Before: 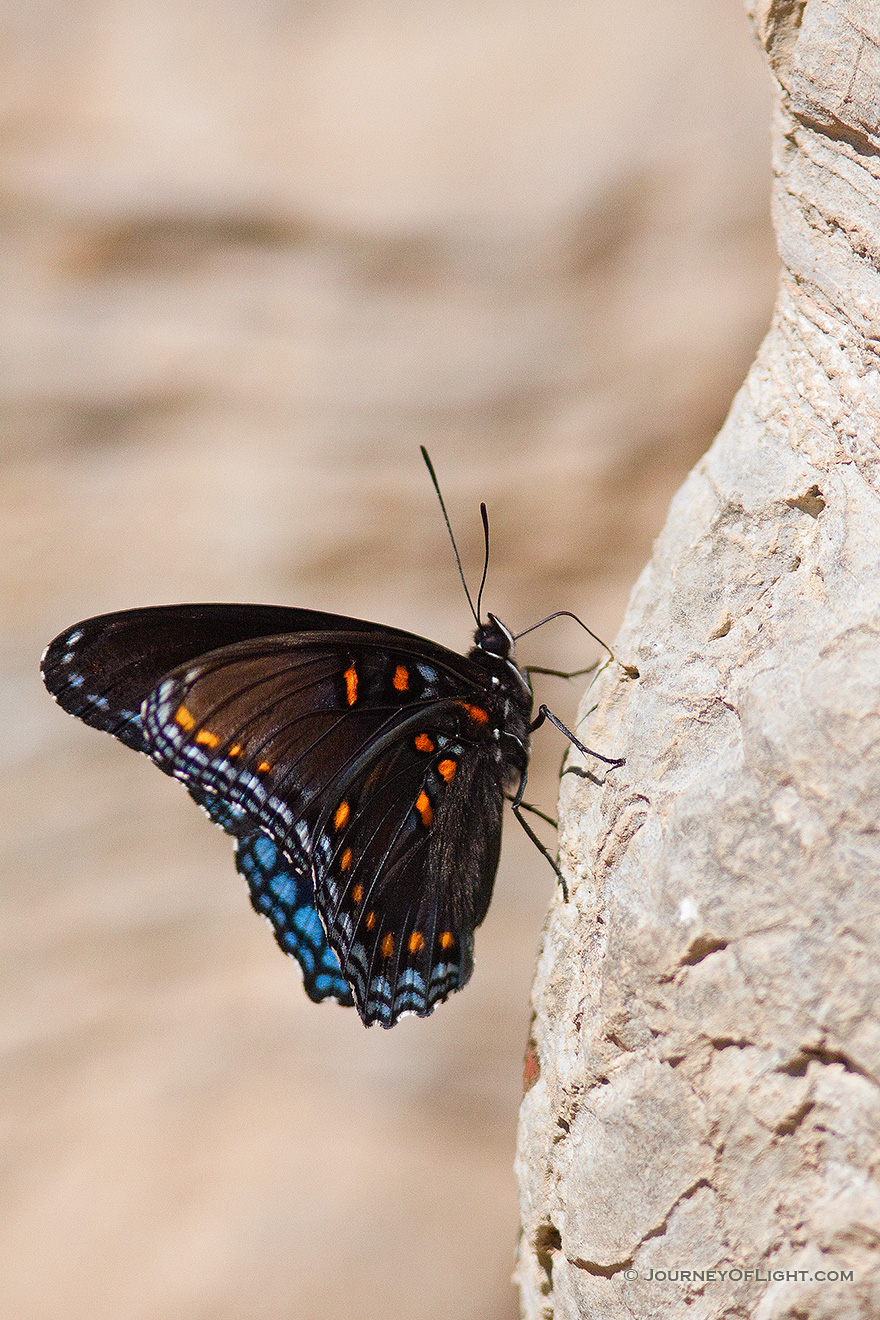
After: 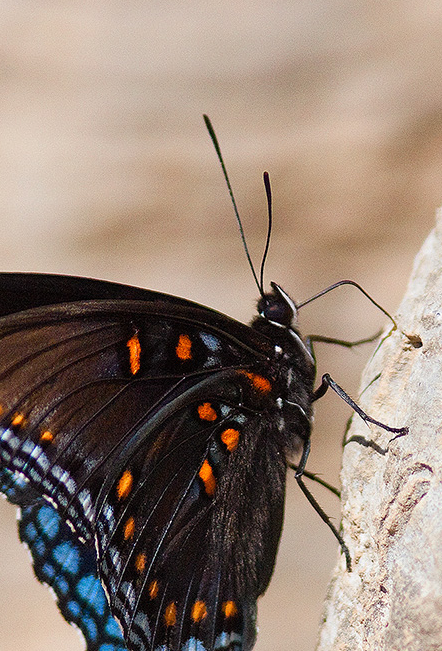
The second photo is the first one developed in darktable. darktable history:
crop: left 24.735%, top 25.132%, right 25.029%, bottom 25.417%
local contrast: mode bilateral grid, contrast 15, coarseness 37, detail 105%, midtone range 0.2
